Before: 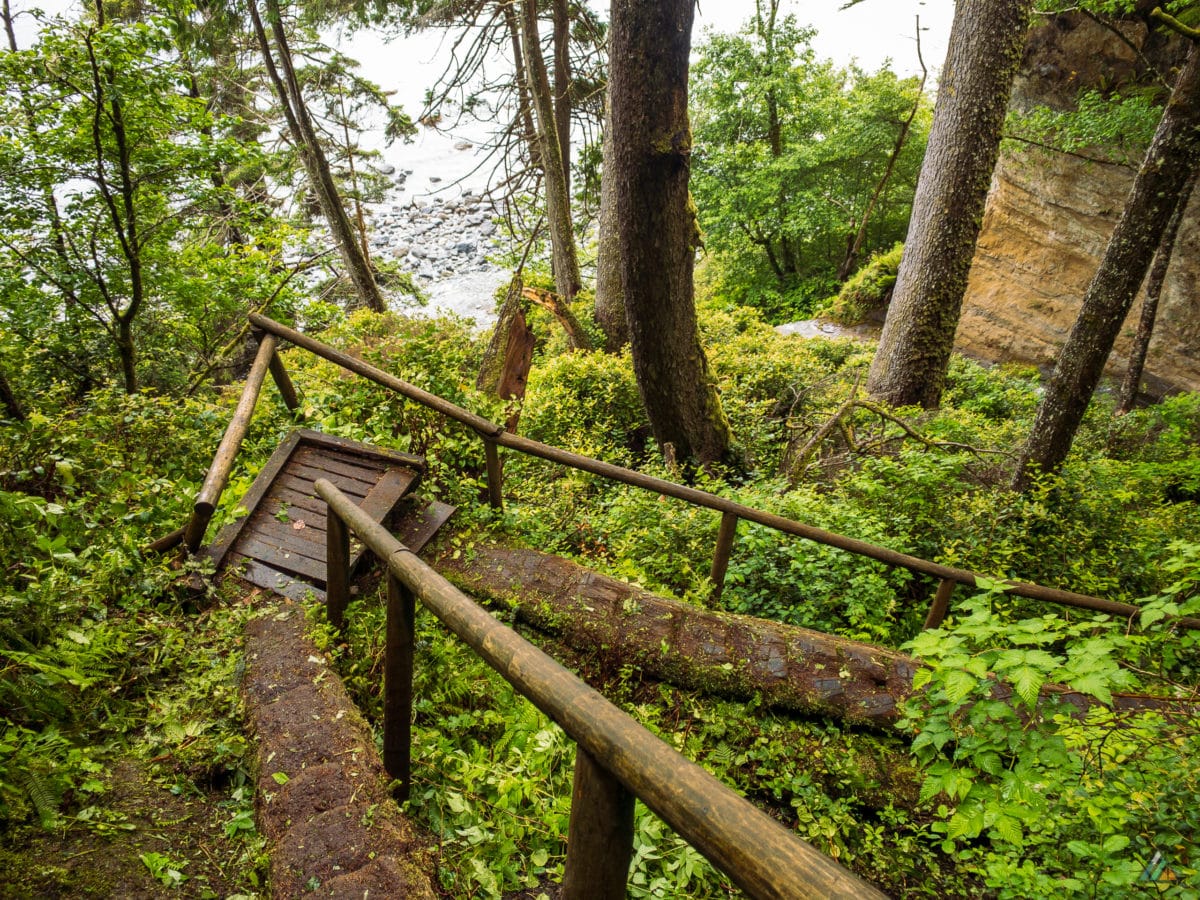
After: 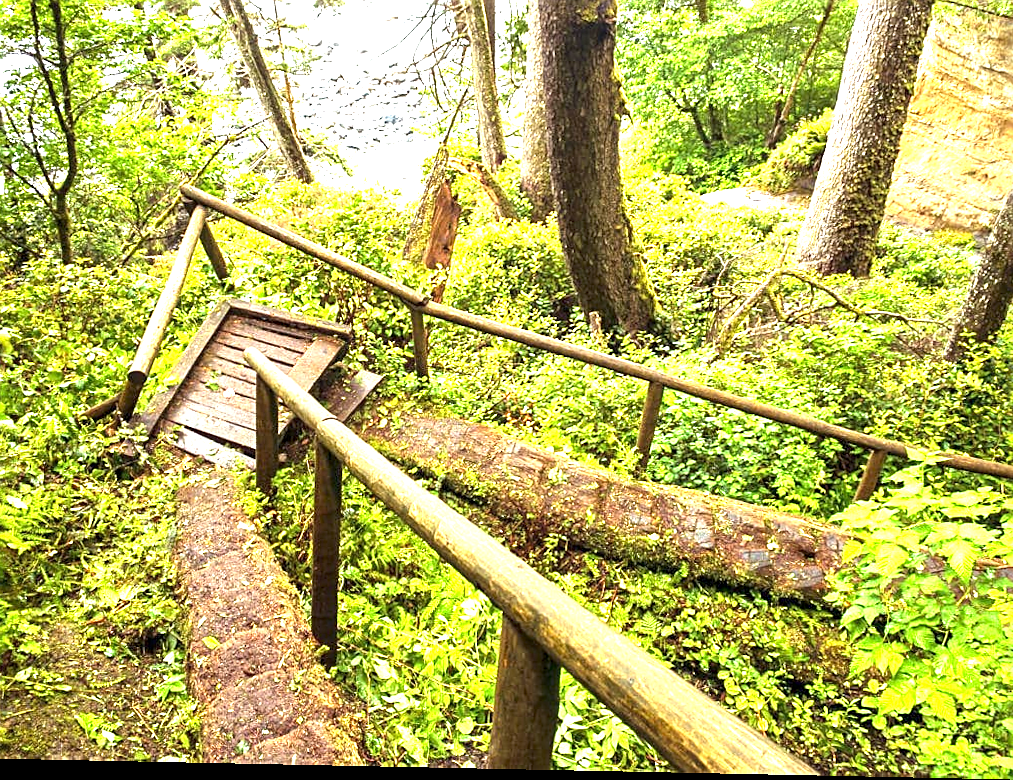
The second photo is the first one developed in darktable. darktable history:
sharpen: on, module defaults
crop and rotate: left 4.842%, top 15.51%, right 10.668%
exposure: exposure 2.207 EV, compensate highlight preservation false
rotate and perspective: lens shift (horizontal) -0.055, automatic cropping off
